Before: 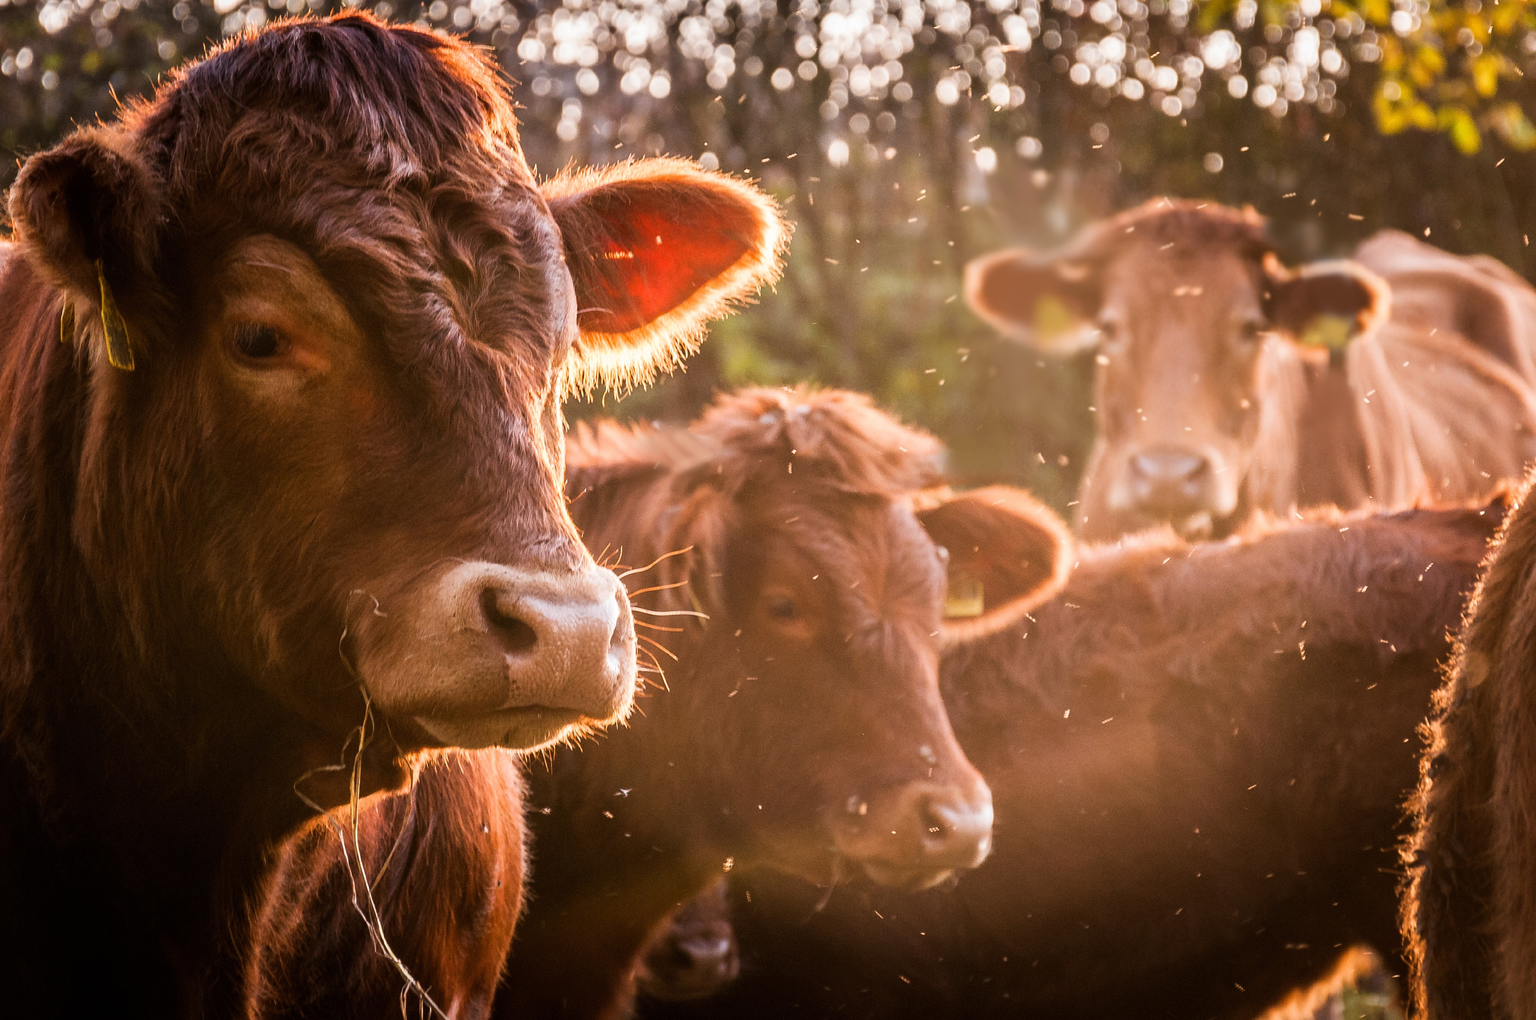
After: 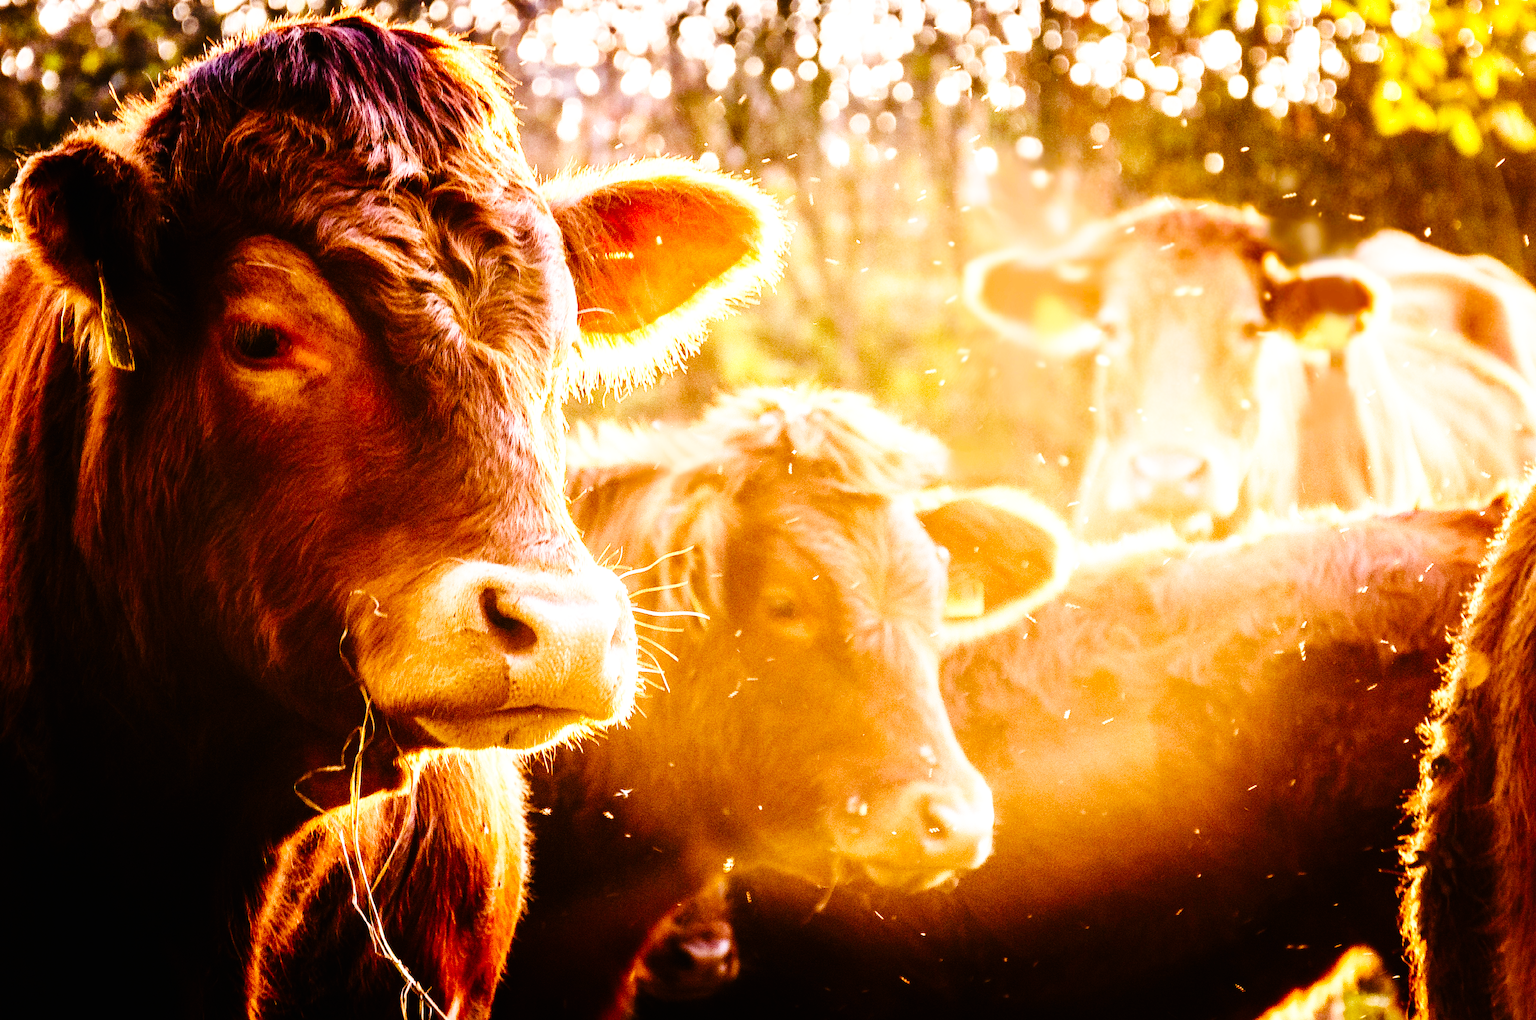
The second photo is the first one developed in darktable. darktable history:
velvia: strength 32.01%, mid-tones bias 0.206
base curve: curves: ch0 [(0, 0) (0, 0) (0.002, 0.001) (0.008, 0.003) (0.019, 0.011) (0.037, 0.037) (0.064, 0.11) (0.102, 0.232) (0.152, 0.379) (0.216, 0.524) (0.296, 0.665) (0.394, 0.789) (0.512, 0.881) (0.651, 0.945) (0.813, 0.986) (1, 1)], preserve colors none
tone equalizer: -8 EV -0.772 EV, -7 EV -0.72 EV, -6 EV -0.576 EV, -5 EV -0.378 EV, -3 EV 0.375 EV, -2 EV 0.6 EV, -1 EV 0.695 EV, +0 EV 0.769 EV
